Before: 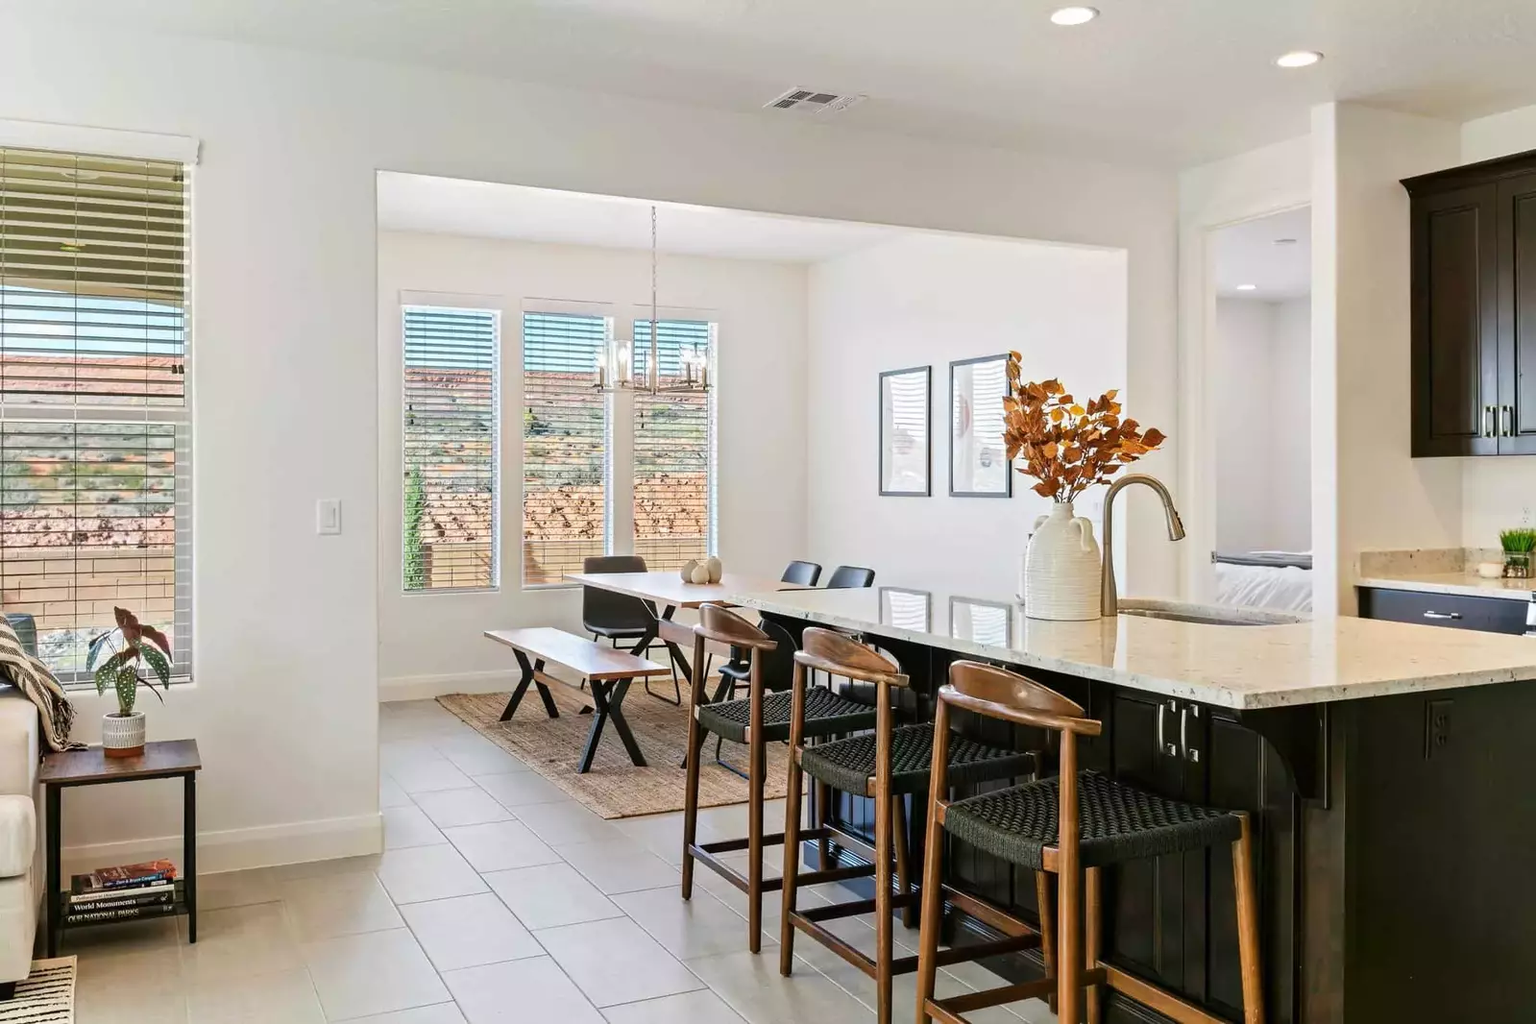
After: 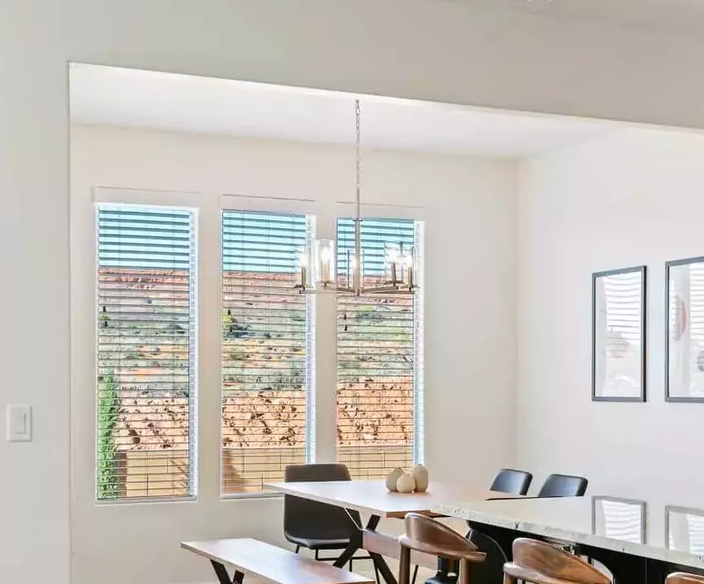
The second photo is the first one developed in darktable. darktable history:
crop: left 20.248%, top 10.86%, right 35.675%, bottom 34.321%
contrast brightness saturation: contrast 0.04, saturation 0.07
